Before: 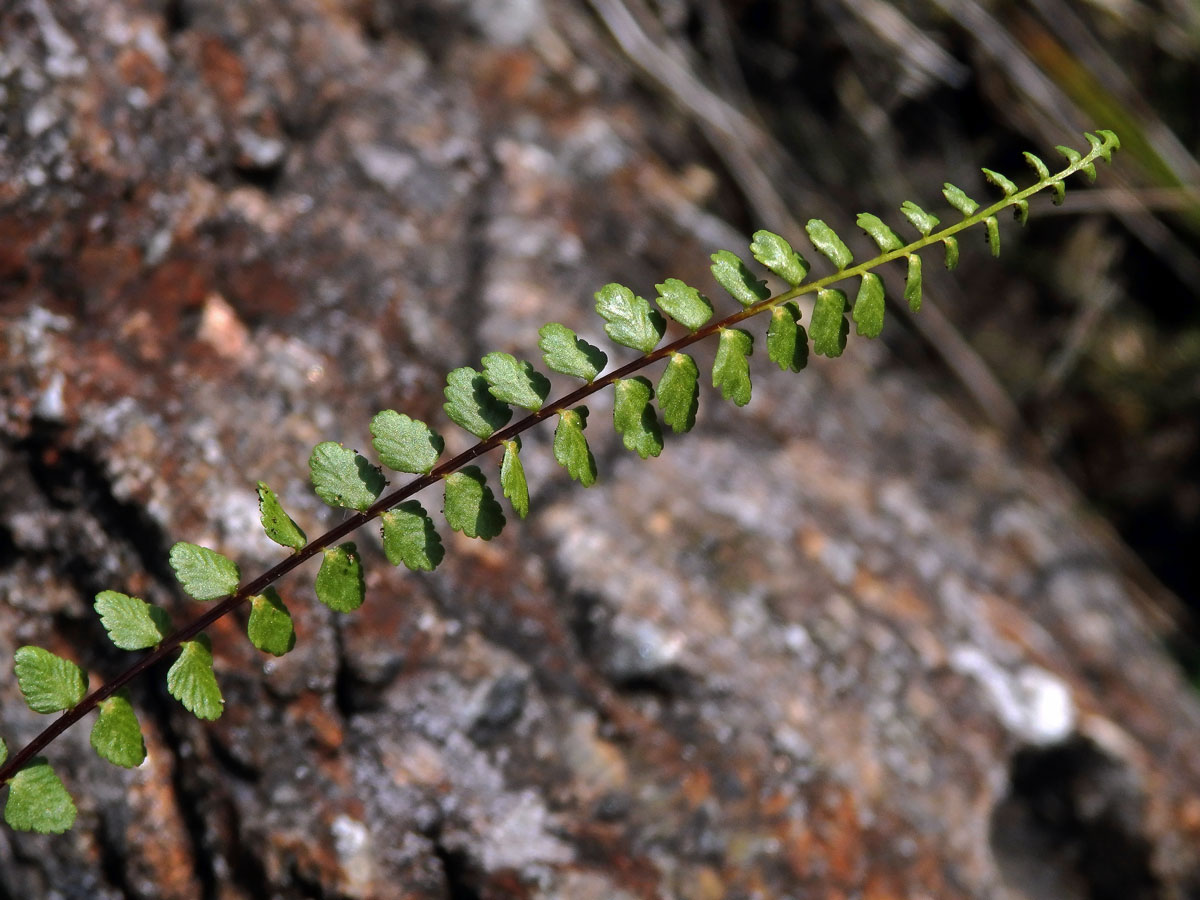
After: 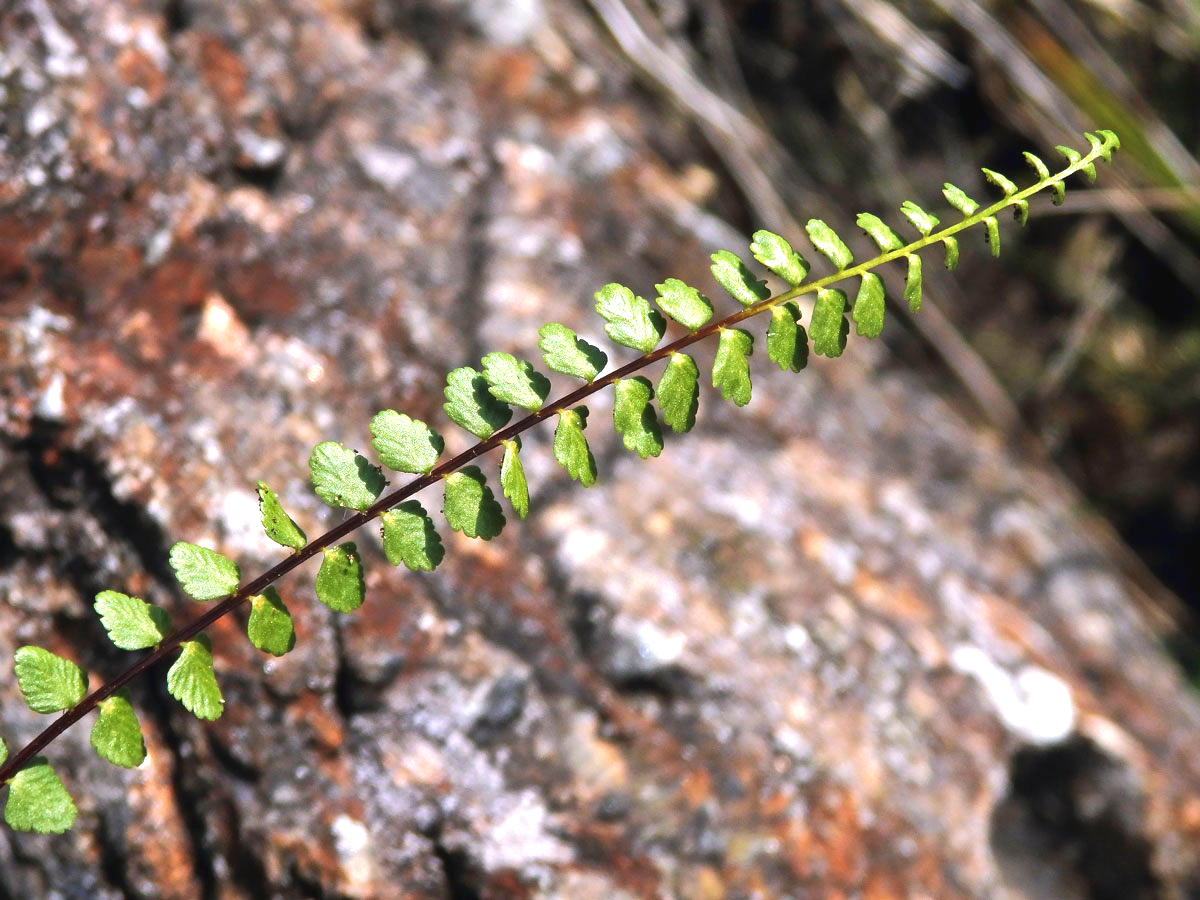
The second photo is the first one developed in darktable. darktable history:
exposure: black level correction -0.002, exposure 1.114 EV, compensate exposure bias true, compensate highlight preservation false
velvia: strength 14.67%
